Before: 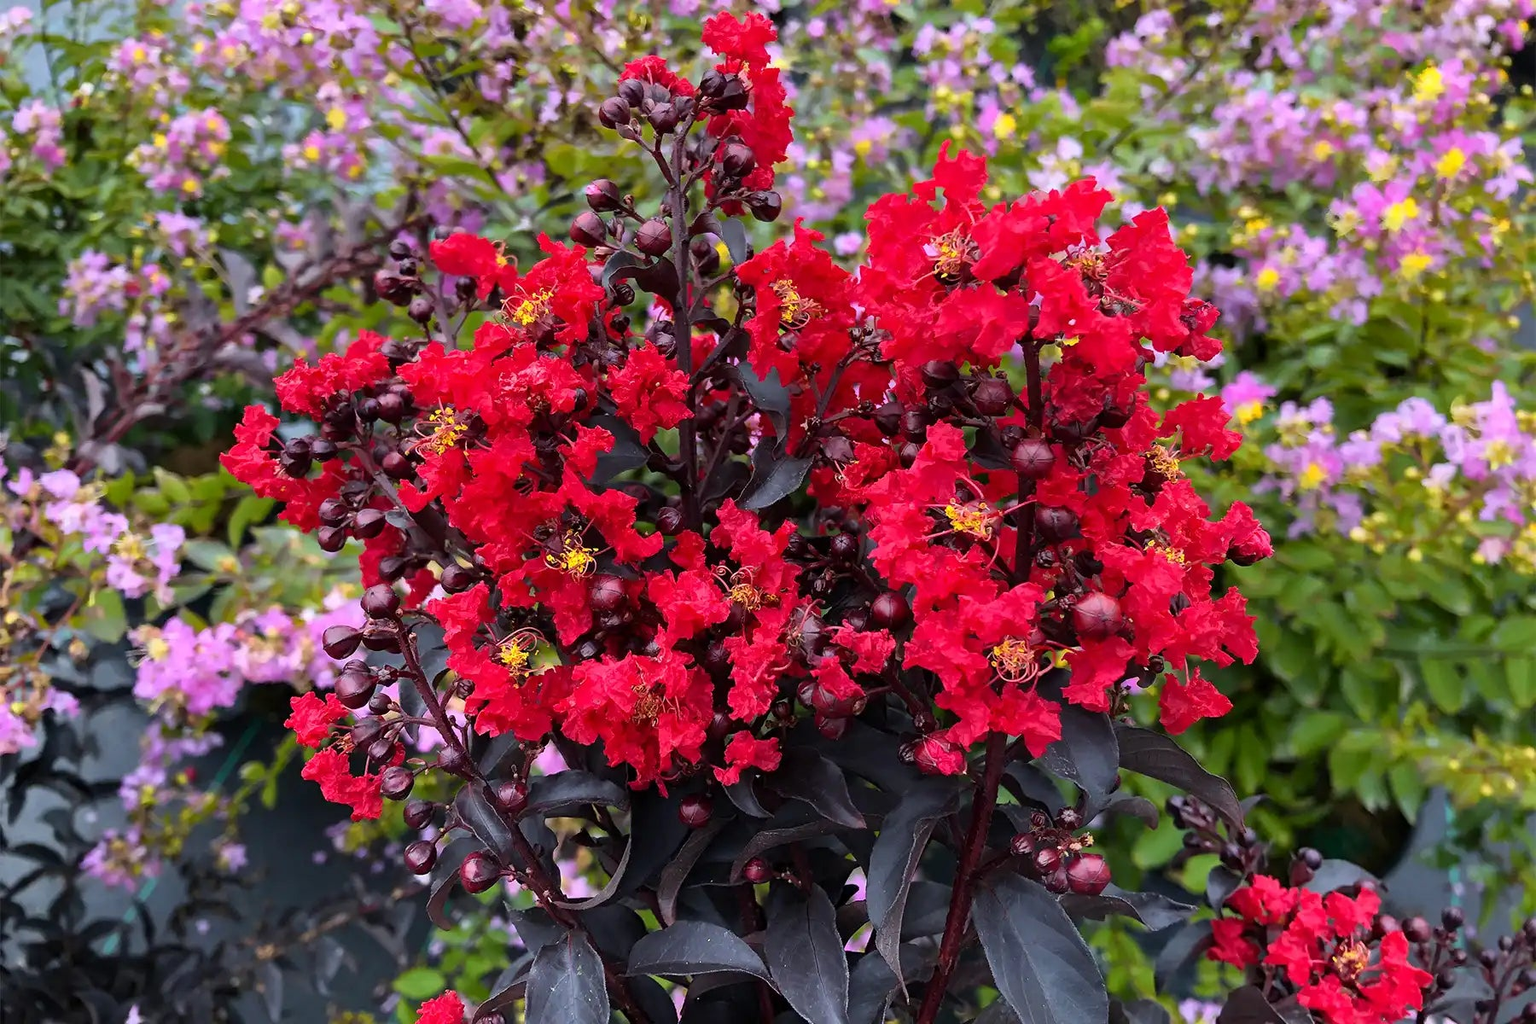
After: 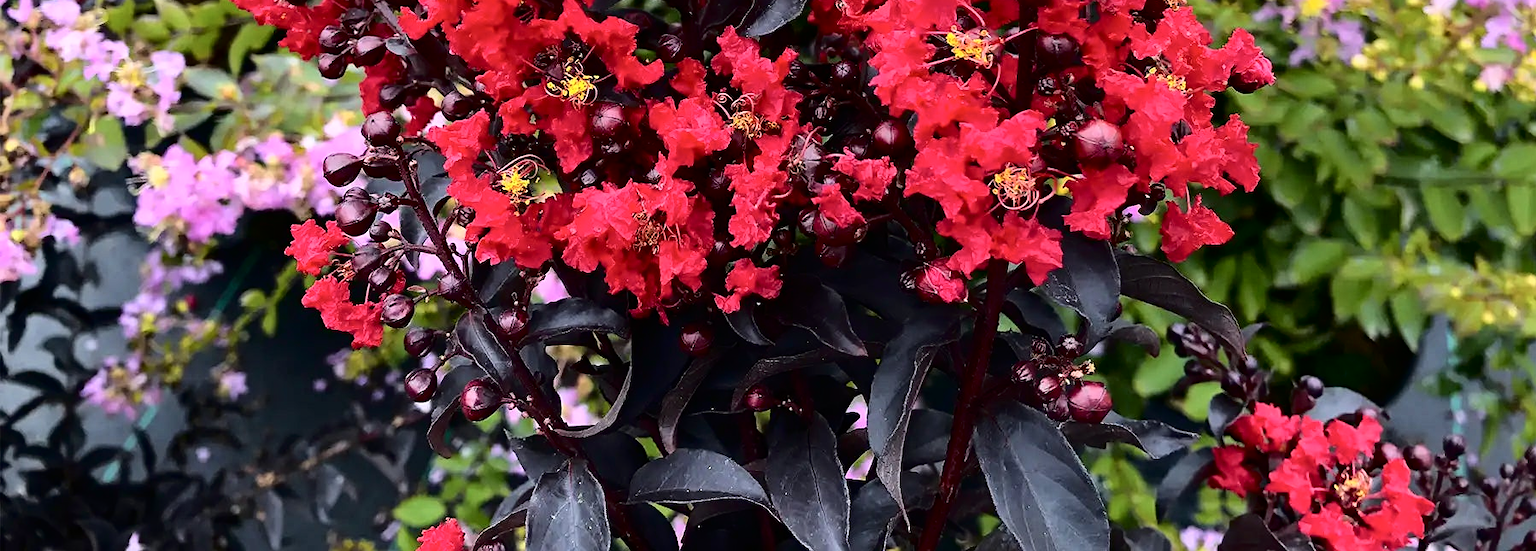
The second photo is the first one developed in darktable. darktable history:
crop and rotate: top 46.178%, right 0.067%
tone curve: curves: ch0 [(0, 0) (0.003, 0.003) (0.011, 0.005) (0.025, 0.008) (0.044, 0.012) (0.069, 0.02) (0.1, 0.031) (0.136, 0.047) (0.177, 0.088) (0.224, 0.141) (0.277, 0.222) (0.335, 0.32) (0.399, 0.425) (0.468, 0.524) (0.543, 0.623) (0.623, 0.716) (0.709, 0.796) (0.801, 0.88) (0.898, 0.959) (1, 1)], color space Lab, independent channels, preserve colors none
sharpen: amount 0.218
